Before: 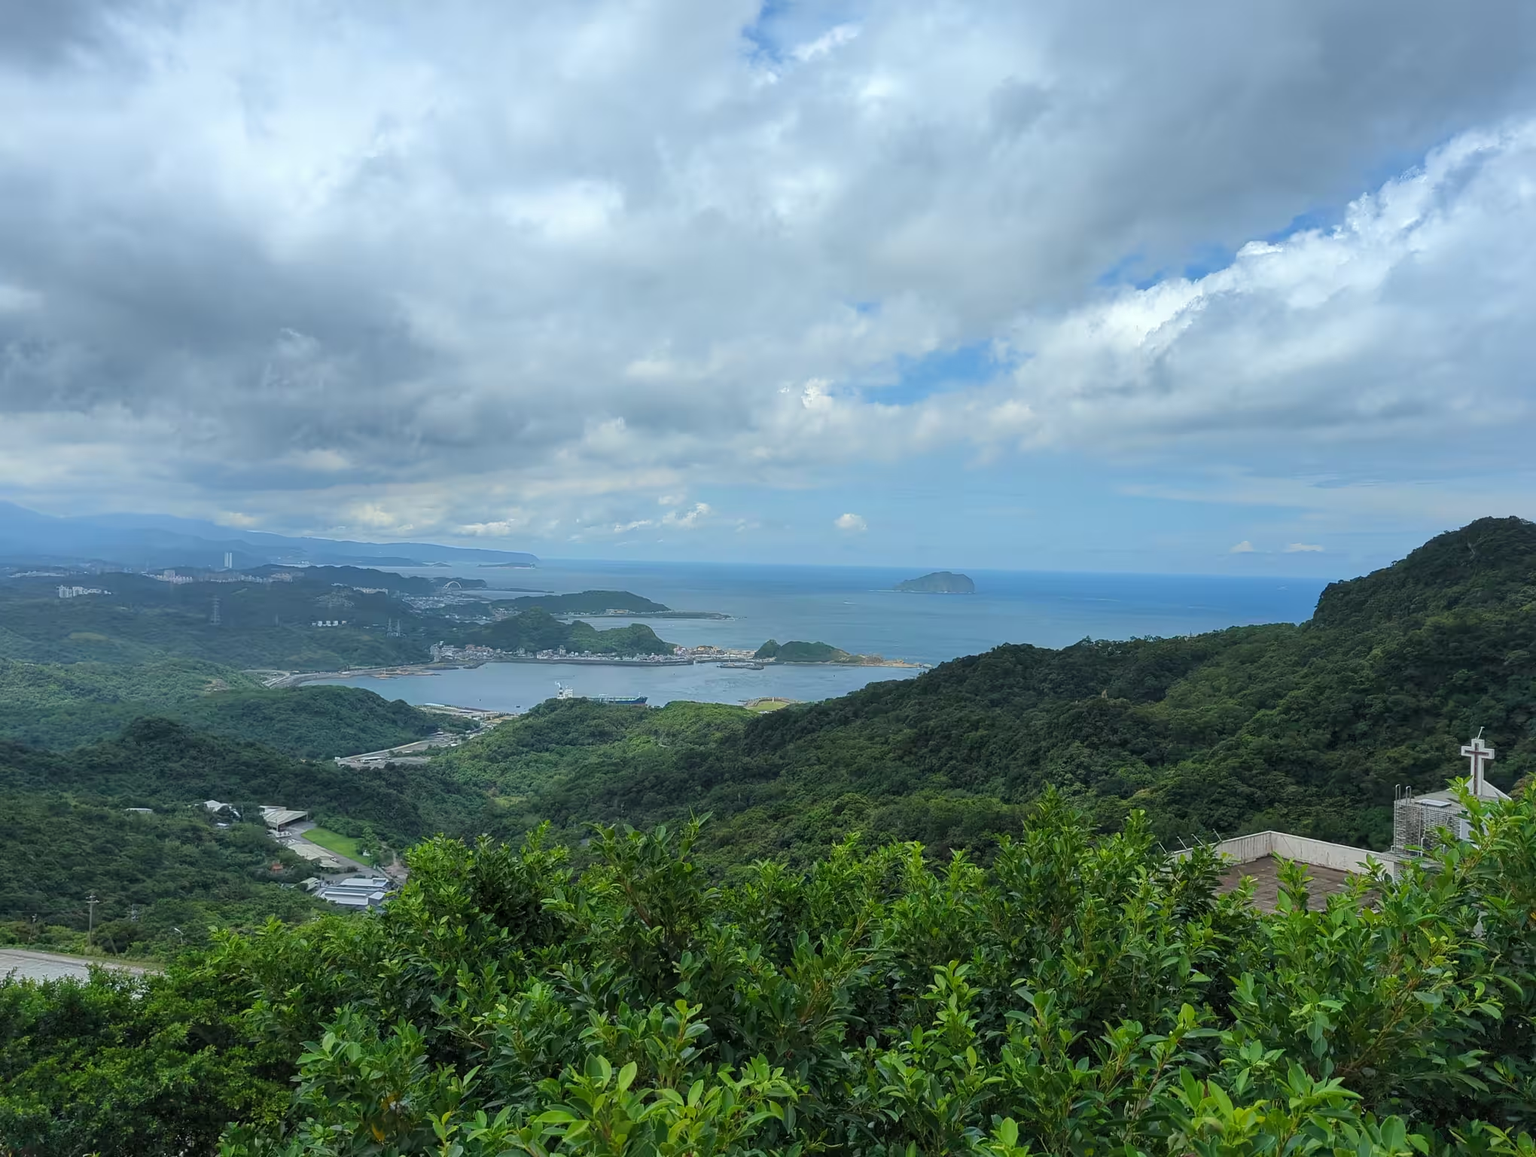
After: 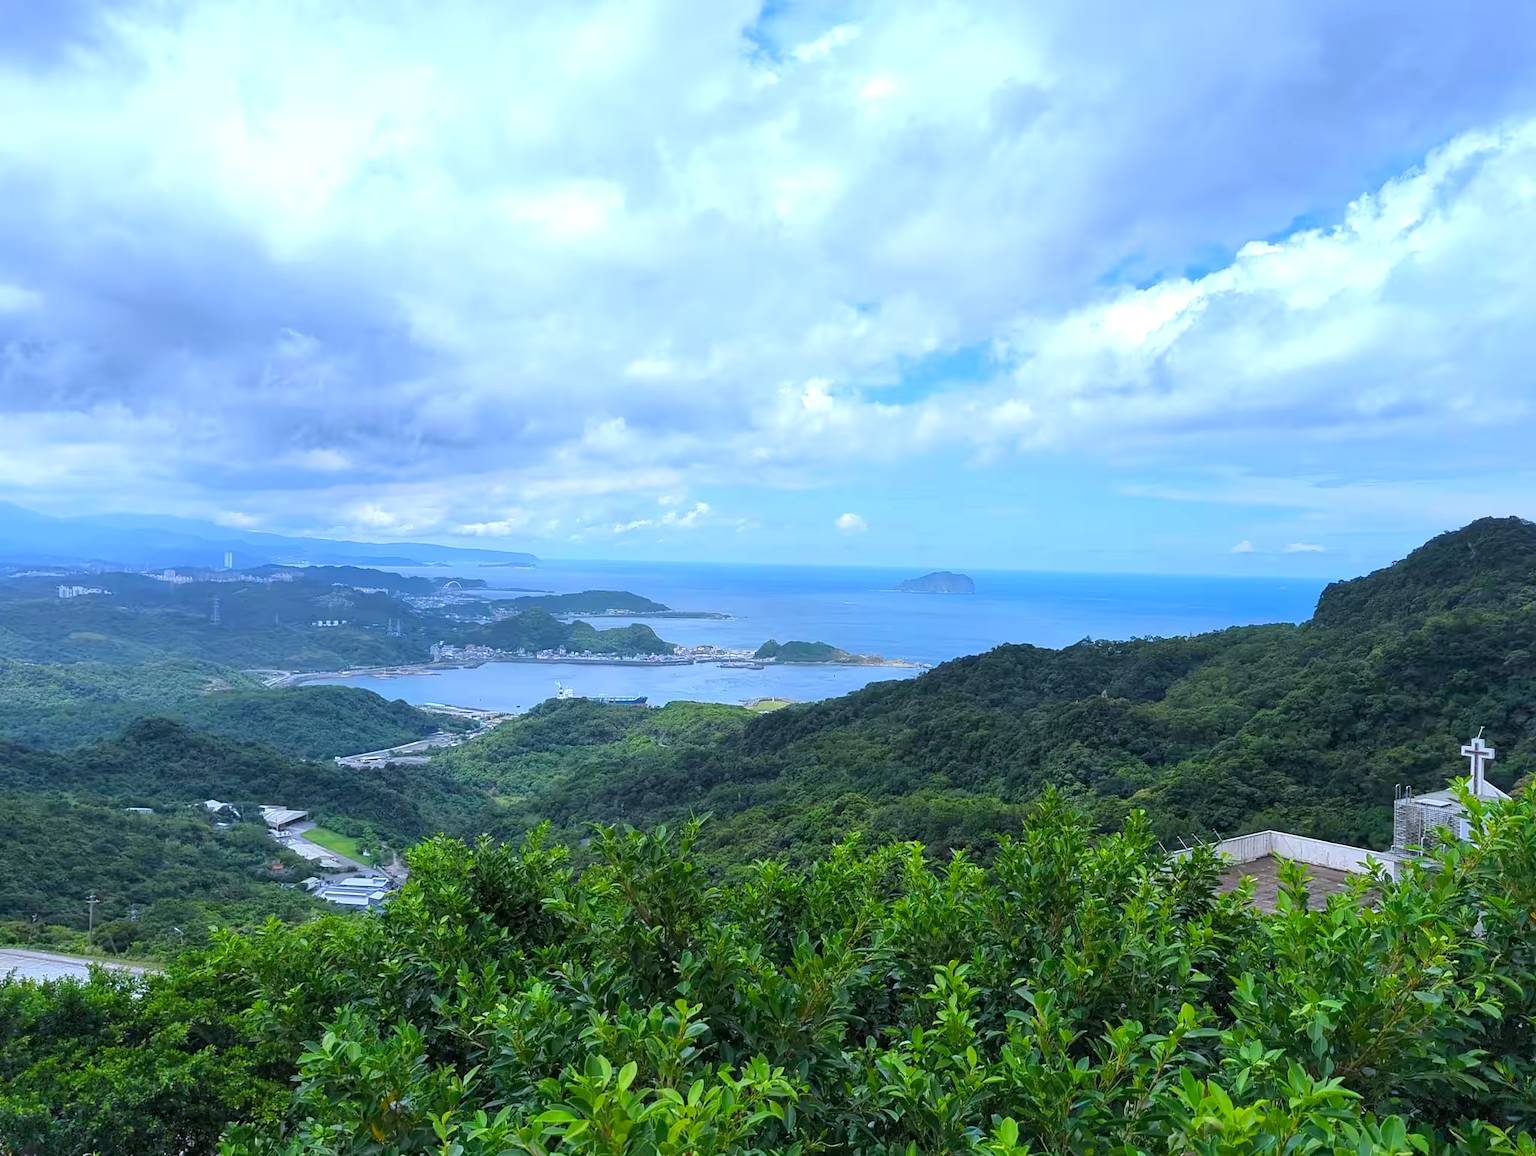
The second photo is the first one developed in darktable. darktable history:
exposure: black level correction 0.001, exposure 0.5 EV, compensate exposure bias true, compensate highlight preservation false
color correction: highlights a* 3.22, highlights b* 1.93, saturation 1.19
white balance: red 0.948, green 1.02, blue 1.176
